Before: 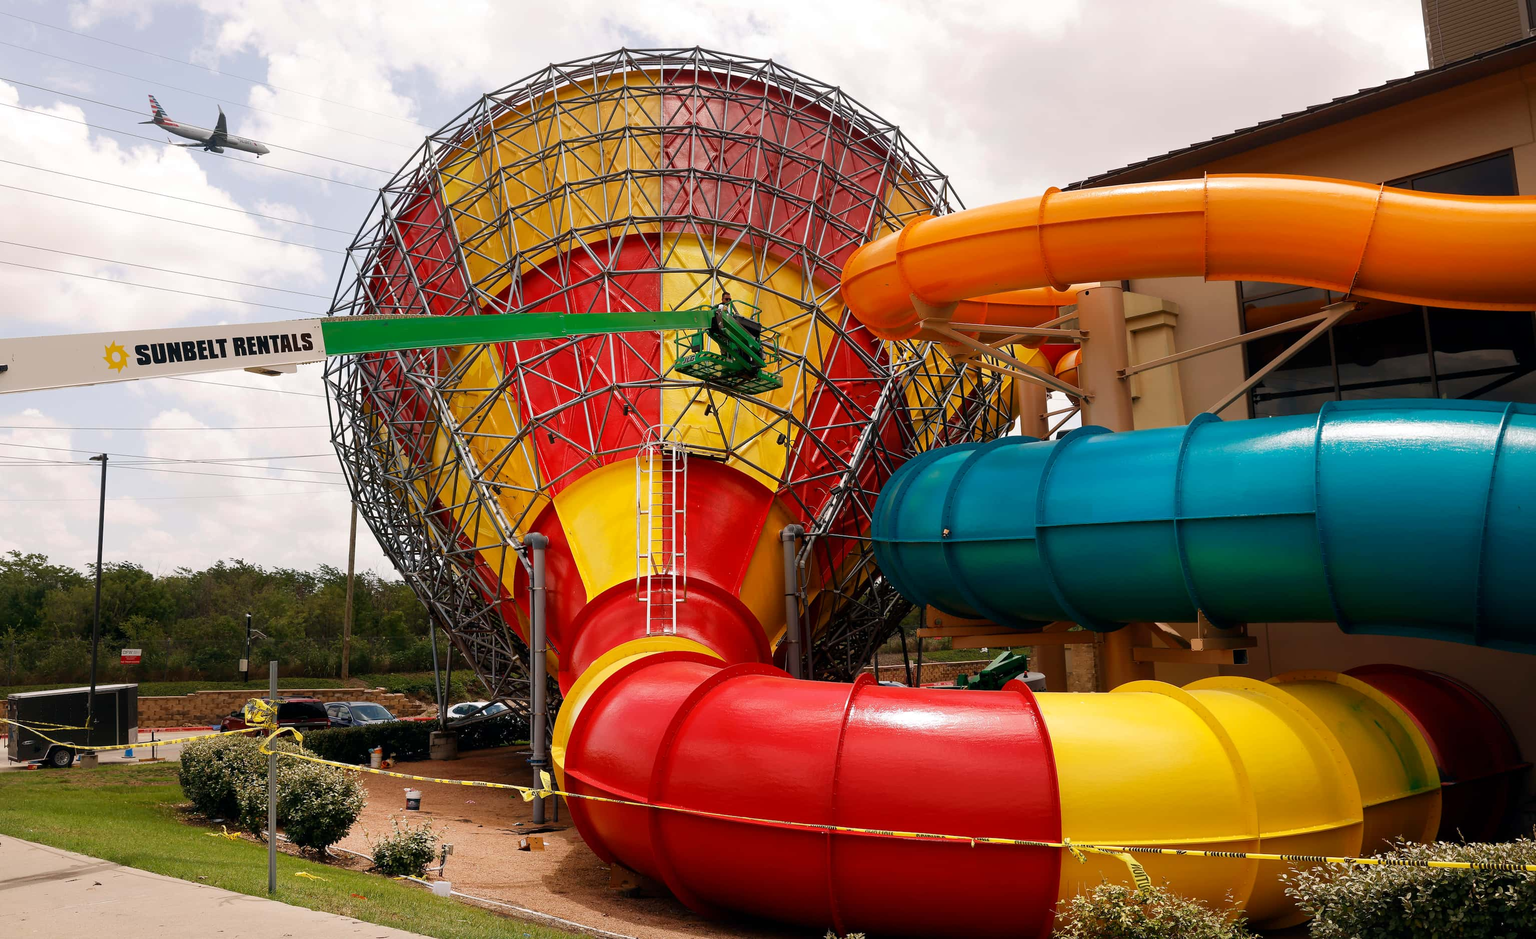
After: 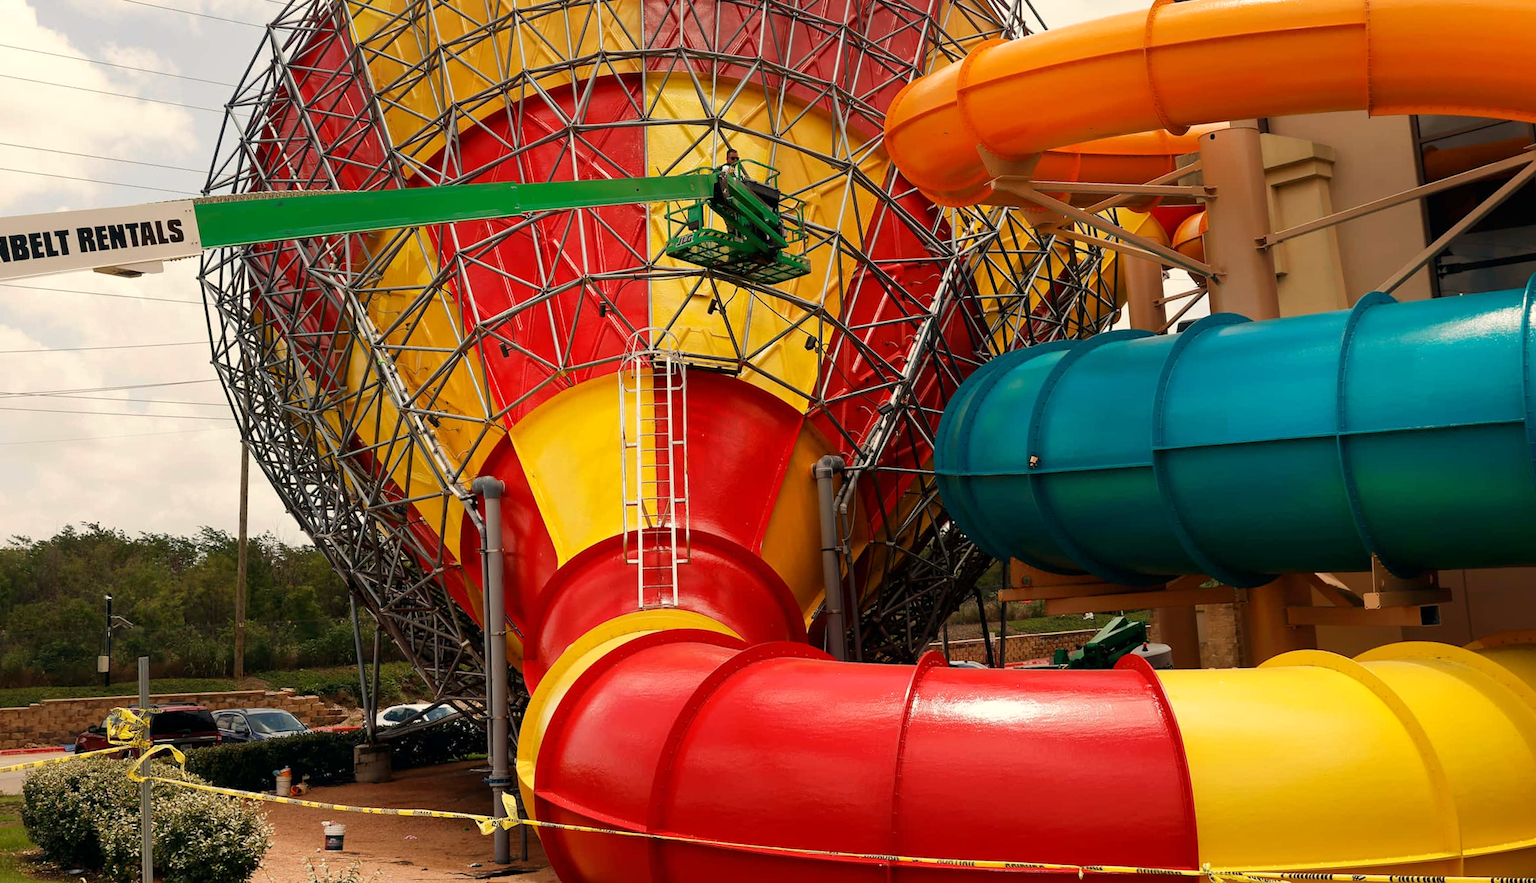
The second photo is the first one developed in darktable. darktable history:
white balance: red 1.029, blue 0.92
rotate and perspective: rotation -4.98°, automatic cropping off
crop and rotate: angle -3.37°, left 9.79%, top 20.73%, right 12.42%, bottom 11.82%
